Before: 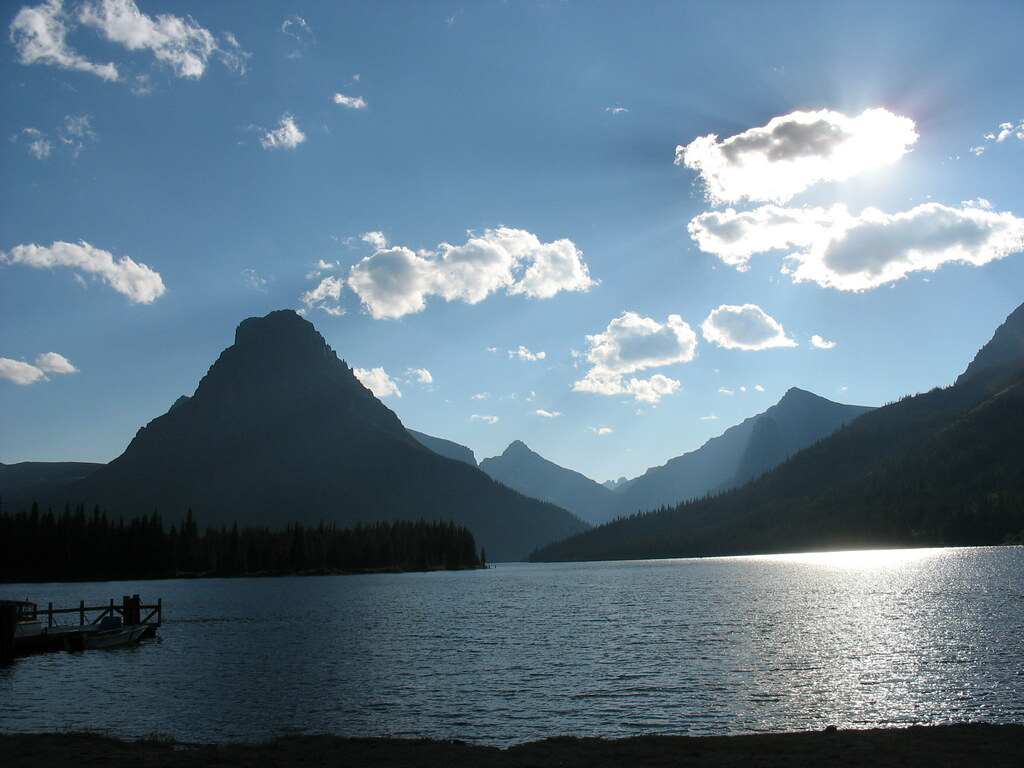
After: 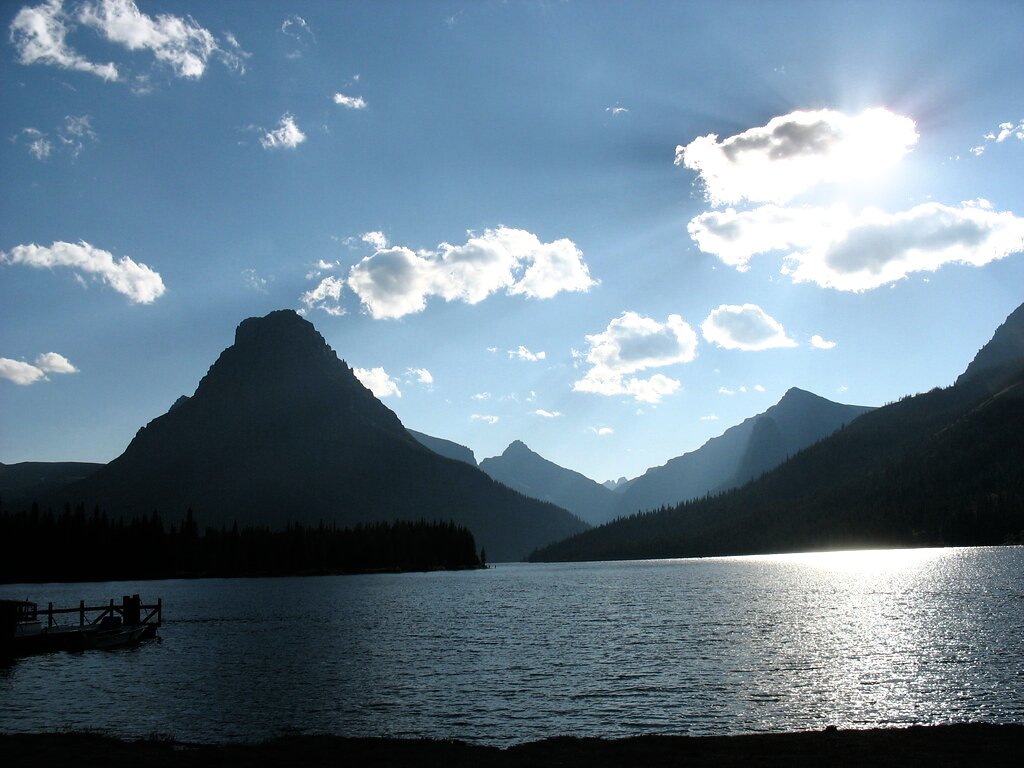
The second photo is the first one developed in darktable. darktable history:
rotate and perspective: automatic cropping original format, crop left 0, crop top 0
filmic rgb: black relative exposure -9.08 EV, white relative exposure 2.3 EV, hardness 7.49
